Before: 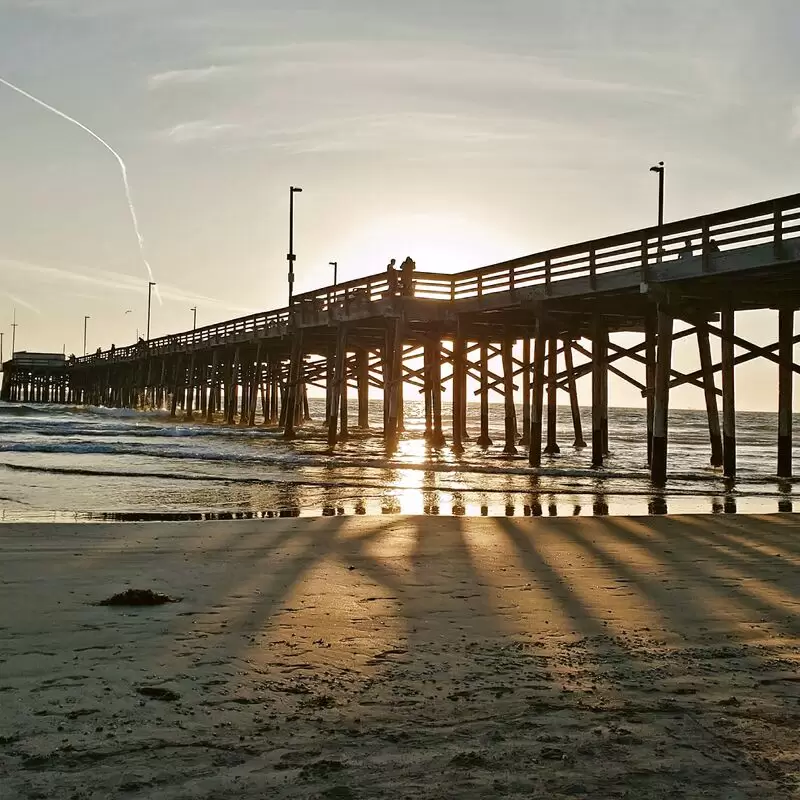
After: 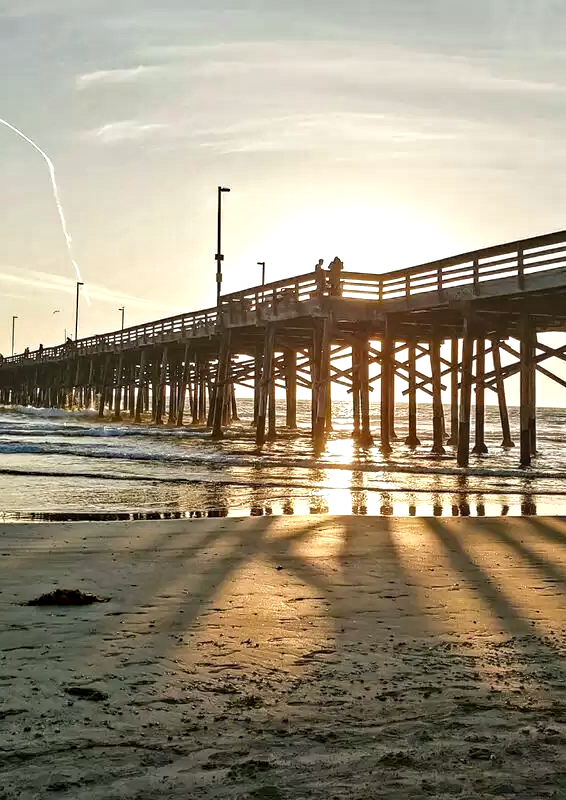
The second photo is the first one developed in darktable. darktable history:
crop and rotate: left 9.048%, right 20.106%
local contrast: on, module defaults
exposure: black level correction 0, exposure 0.498 EV, compensate highlight preservation false
haze removal: compatibility mode true, adaptive false
